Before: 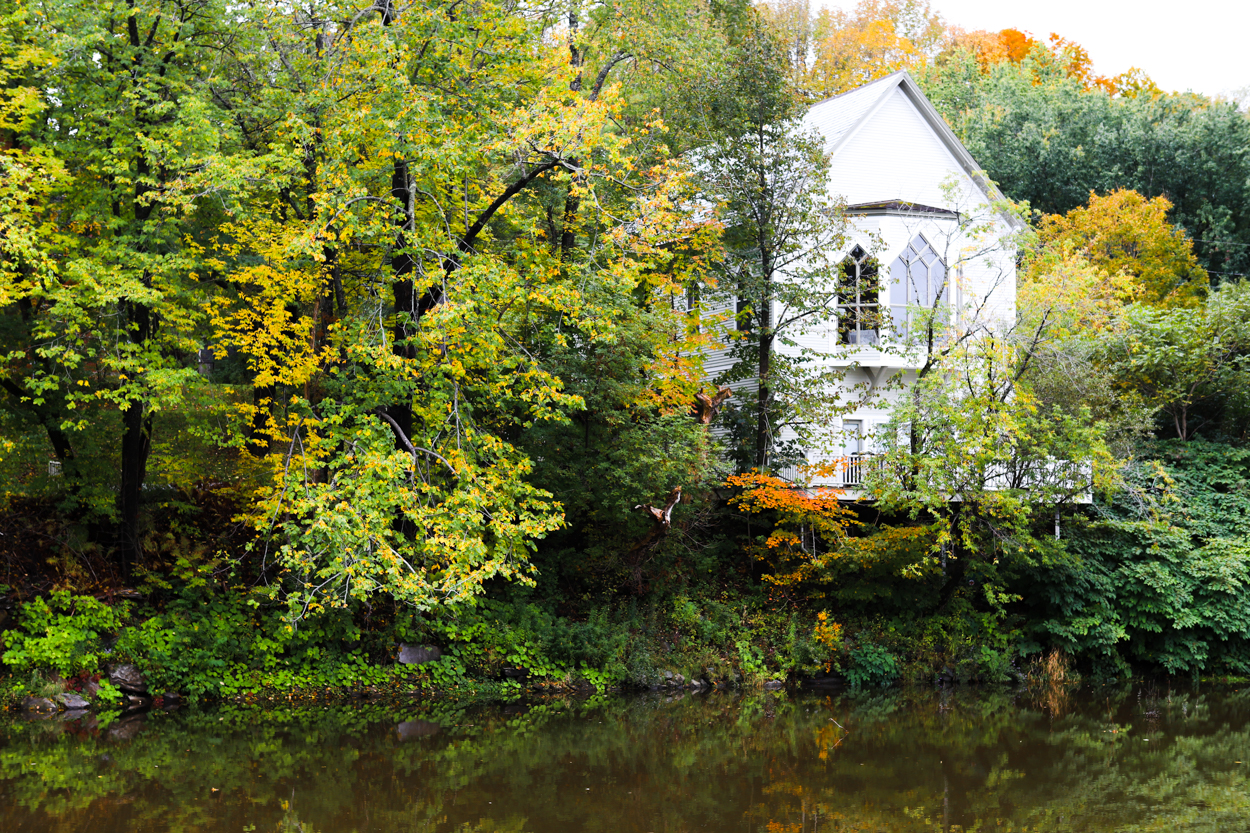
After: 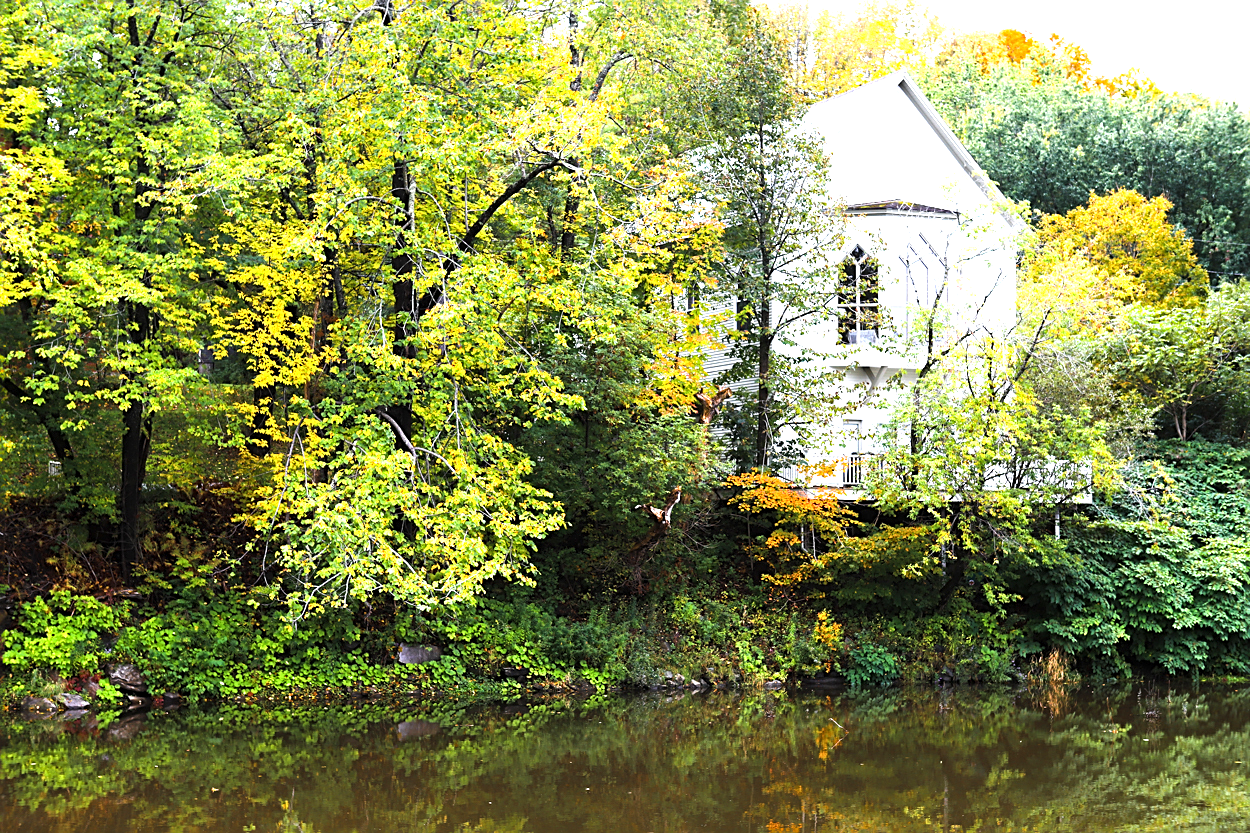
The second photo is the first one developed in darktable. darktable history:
exposure: black level correction 0, exposure 0.947 EV, compensate highlight preservation false
sharpen: on, module defaults
